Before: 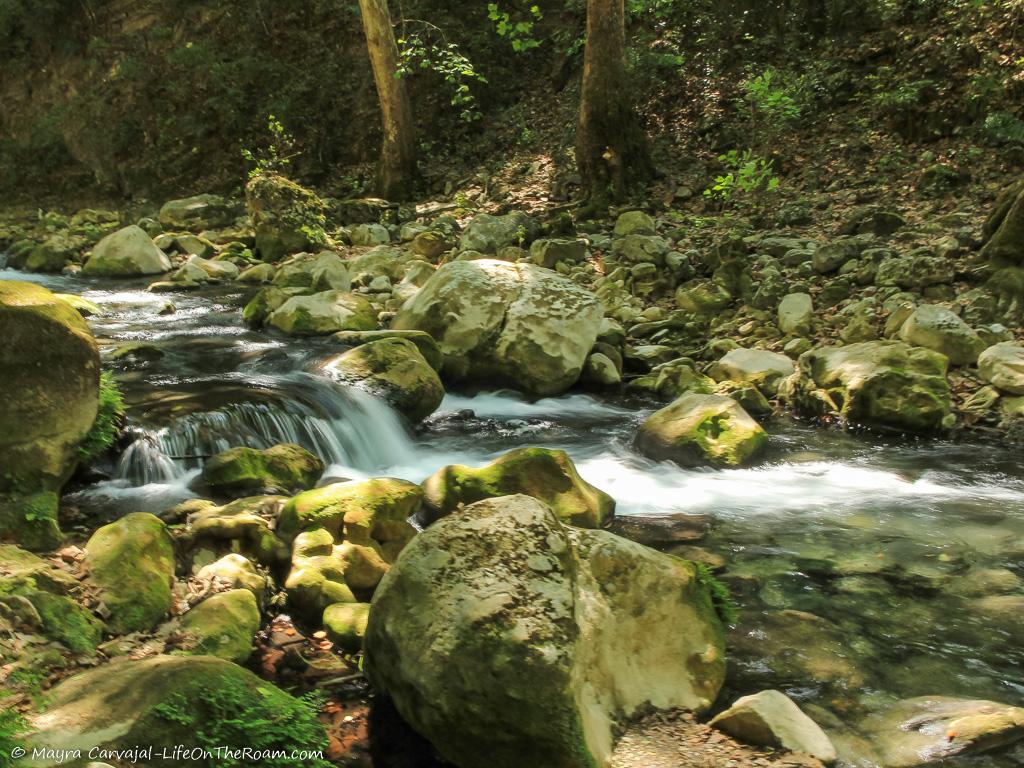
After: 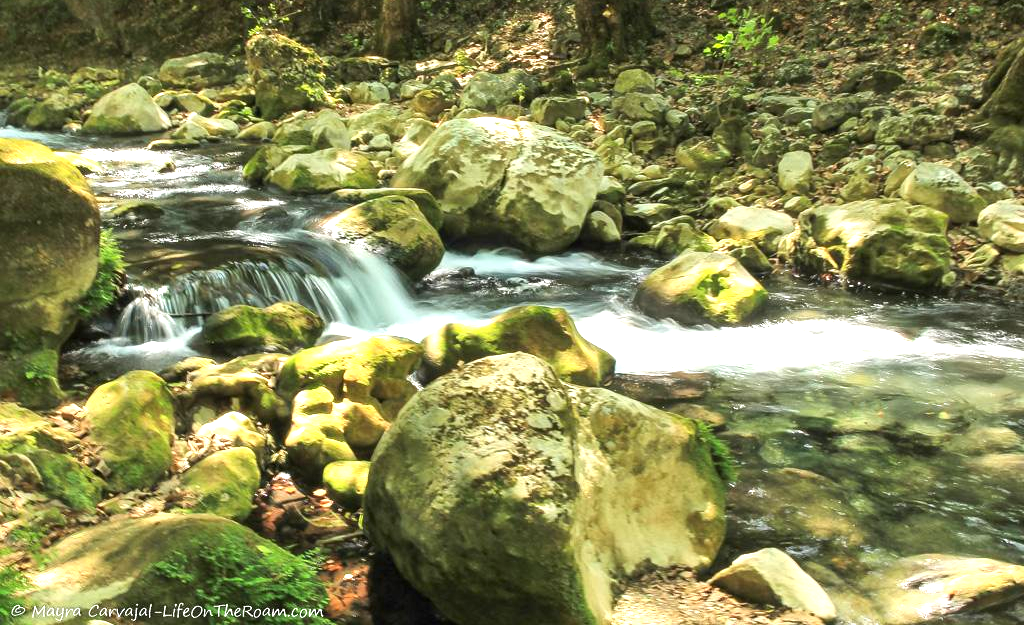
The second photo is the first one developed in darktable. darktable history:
crop and rotate: top 18.507%
exposure: black level correction 0, exposure 1 EV, compensate highlight preservation false
